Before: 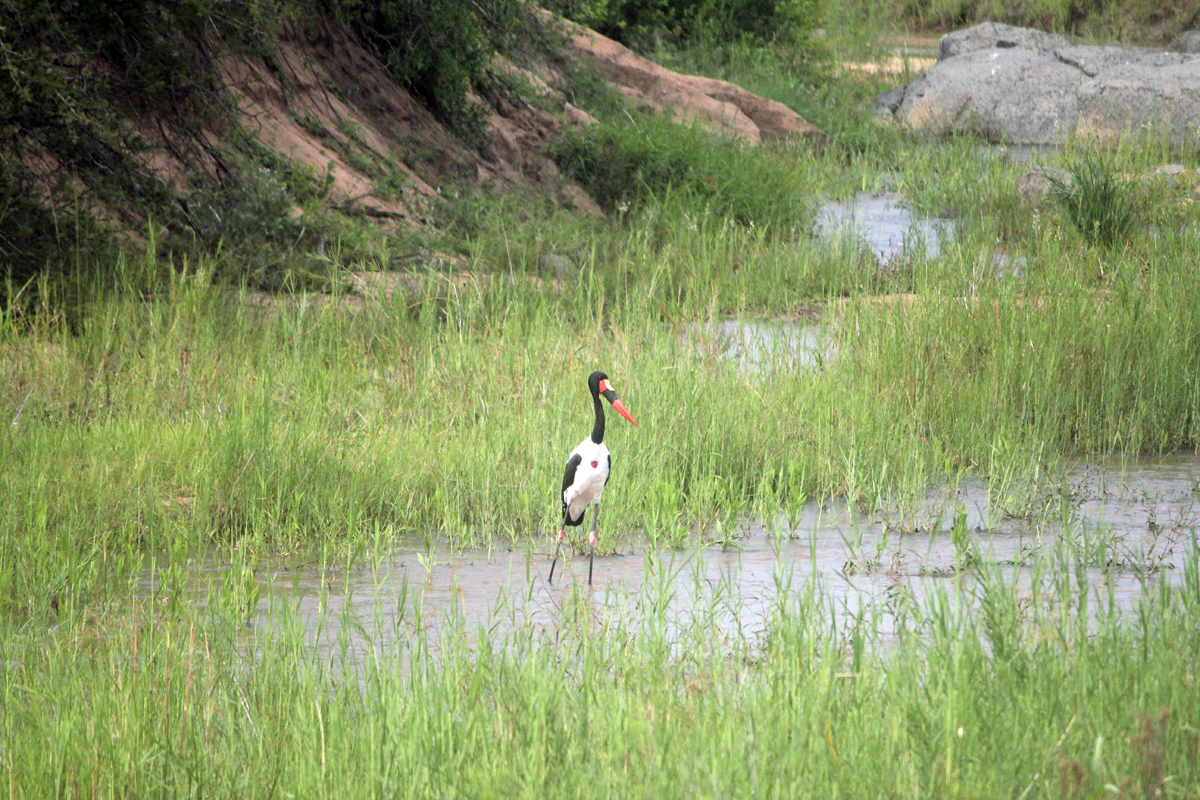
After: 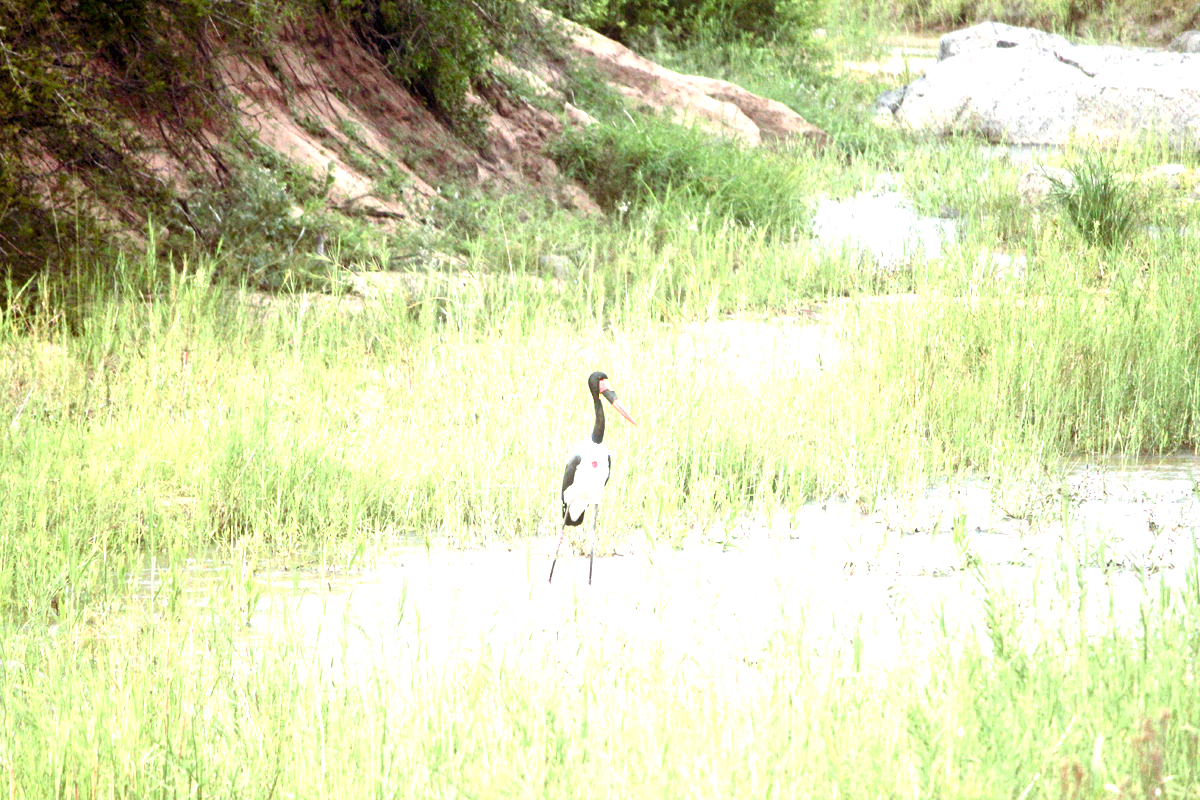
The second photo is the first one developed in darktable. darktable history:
color balance rgb: shadows lift › chroma 9.661%, shadows lift › hue 47.06°, perceptual saturation grading › global saturation 25.152%, perceptual saturation grading › highlights -50.434%, perceptual saturation grading › shadows 30.354%, global vibrance 20%
exposure: black level correction 0, exposure 1.611 EV, compensate highlight preservation false
